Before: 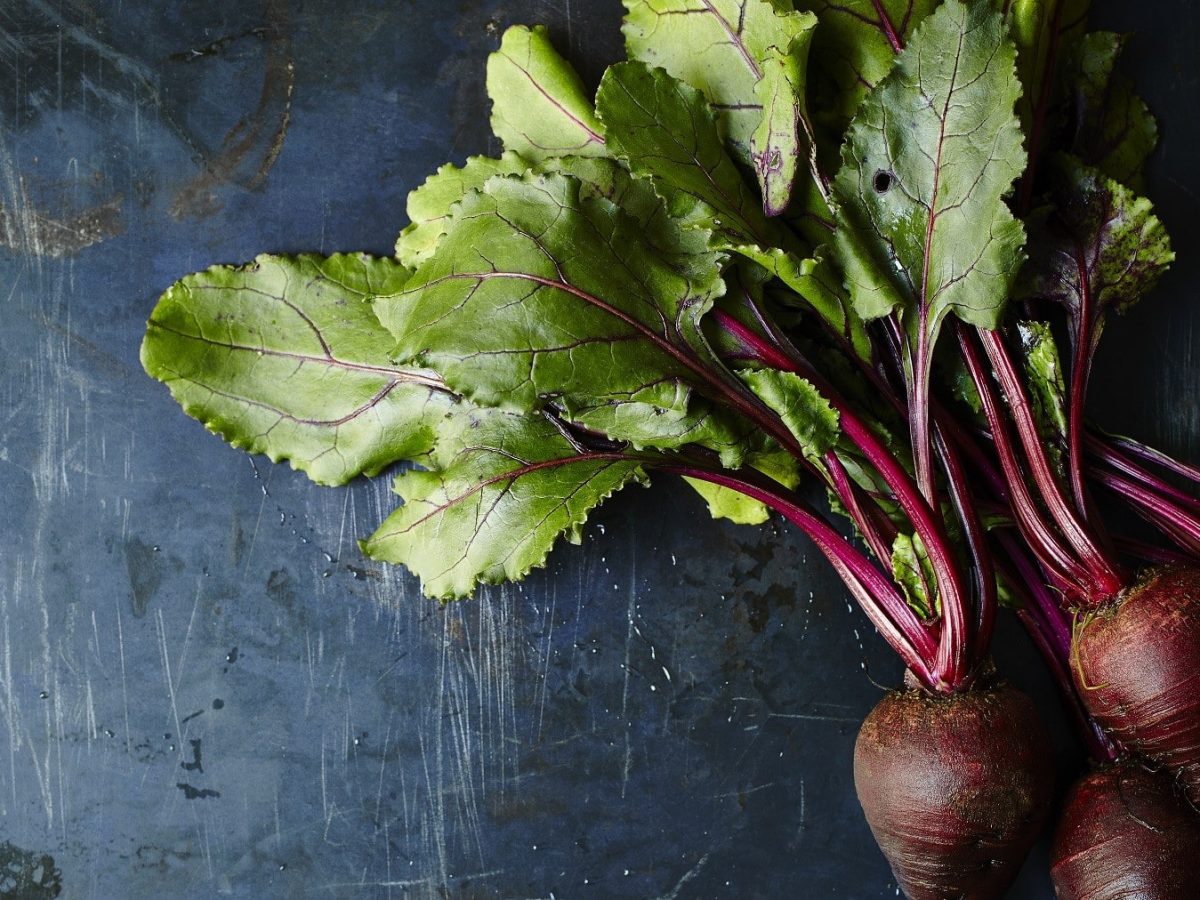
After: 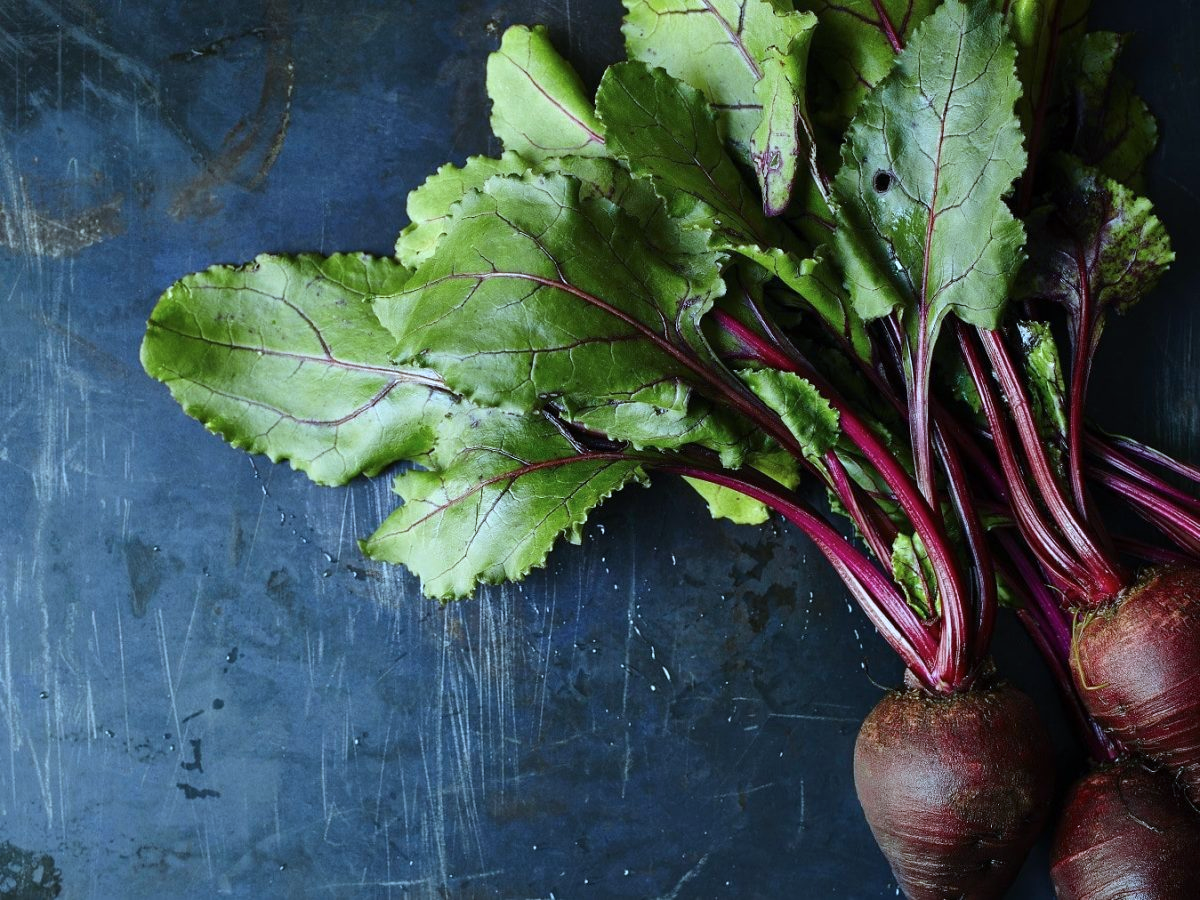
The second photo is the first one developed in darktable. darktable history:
color calibration: illuminant Planckian (black body), x 0.378, y 0.375, temperature 4027.82 K
tone equalizer: edges refinement/feathering 500, mask exposure compensation -1.57 EV, preserve details no
